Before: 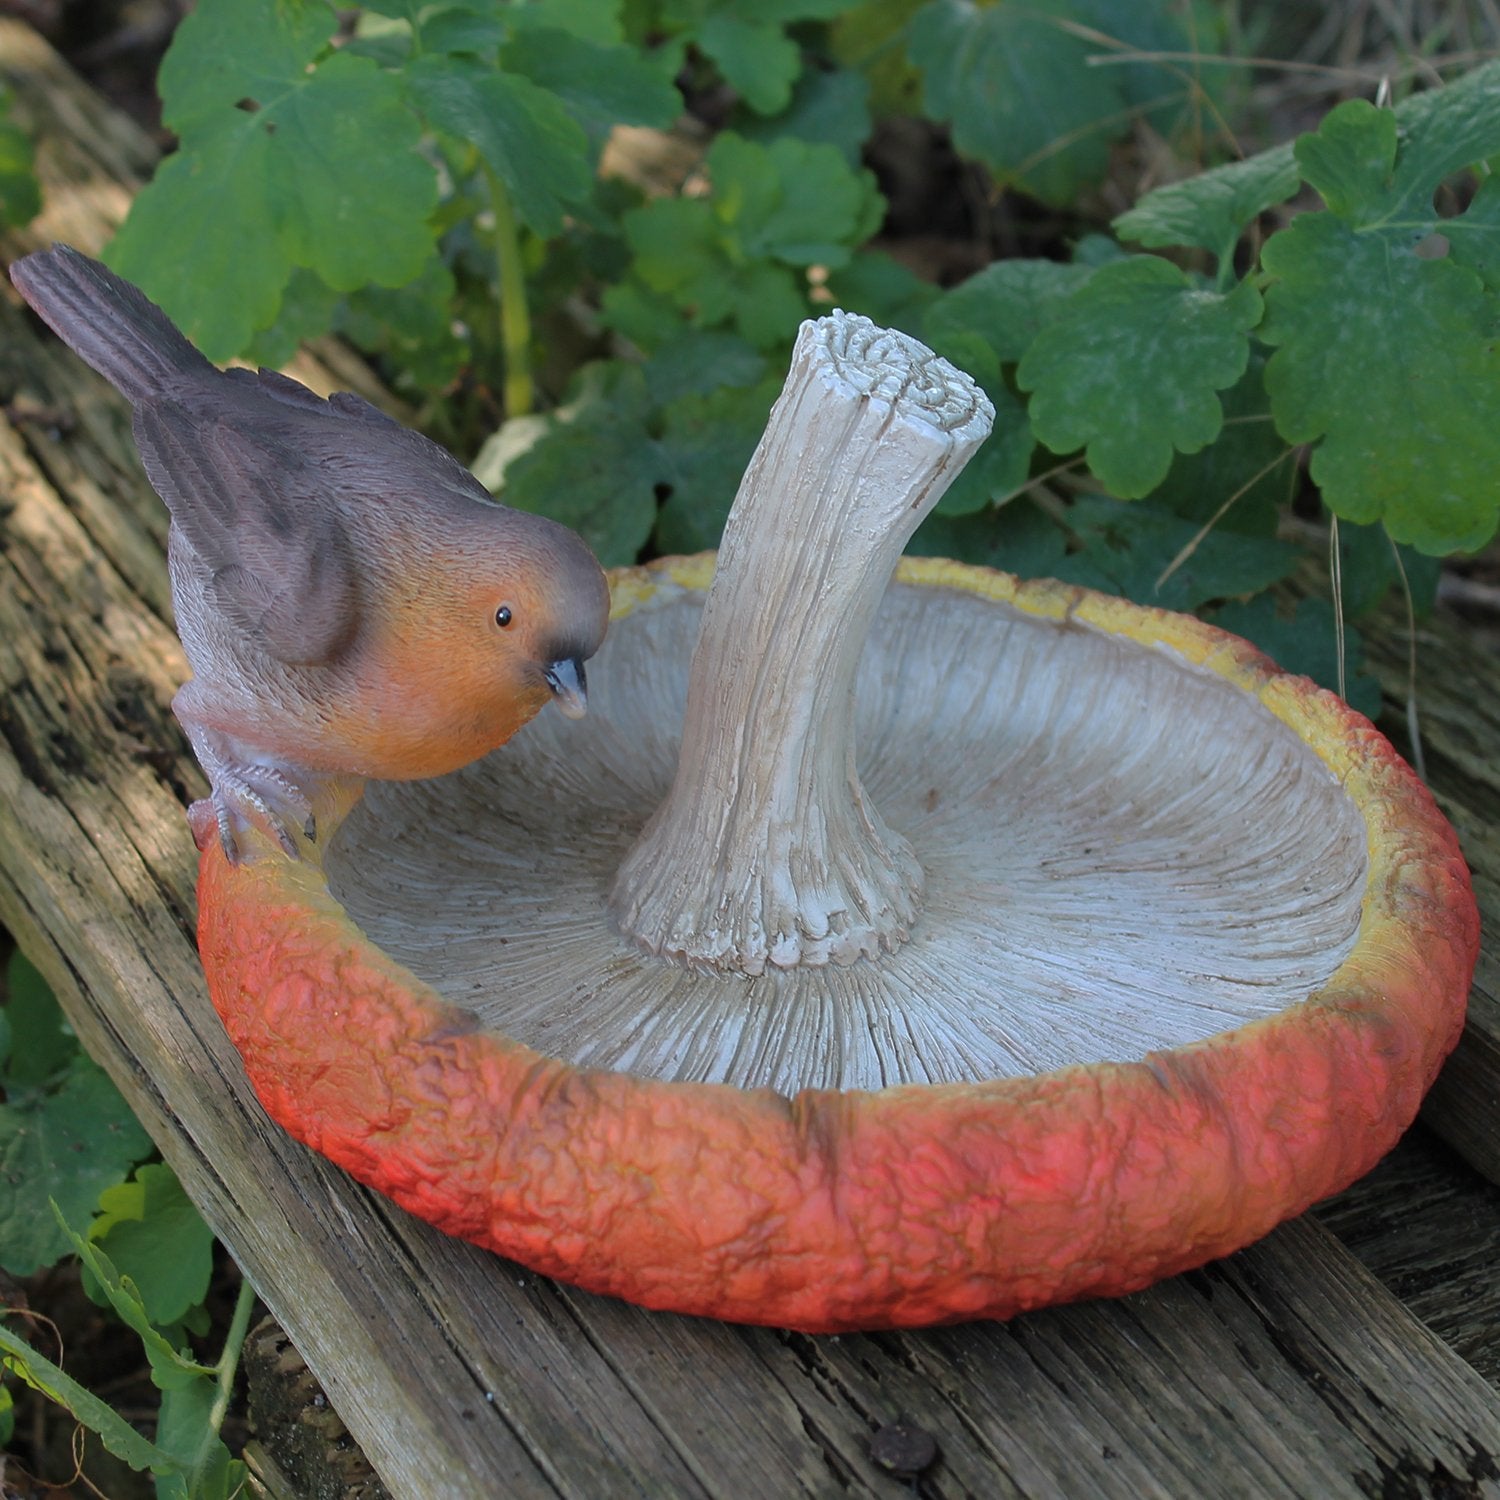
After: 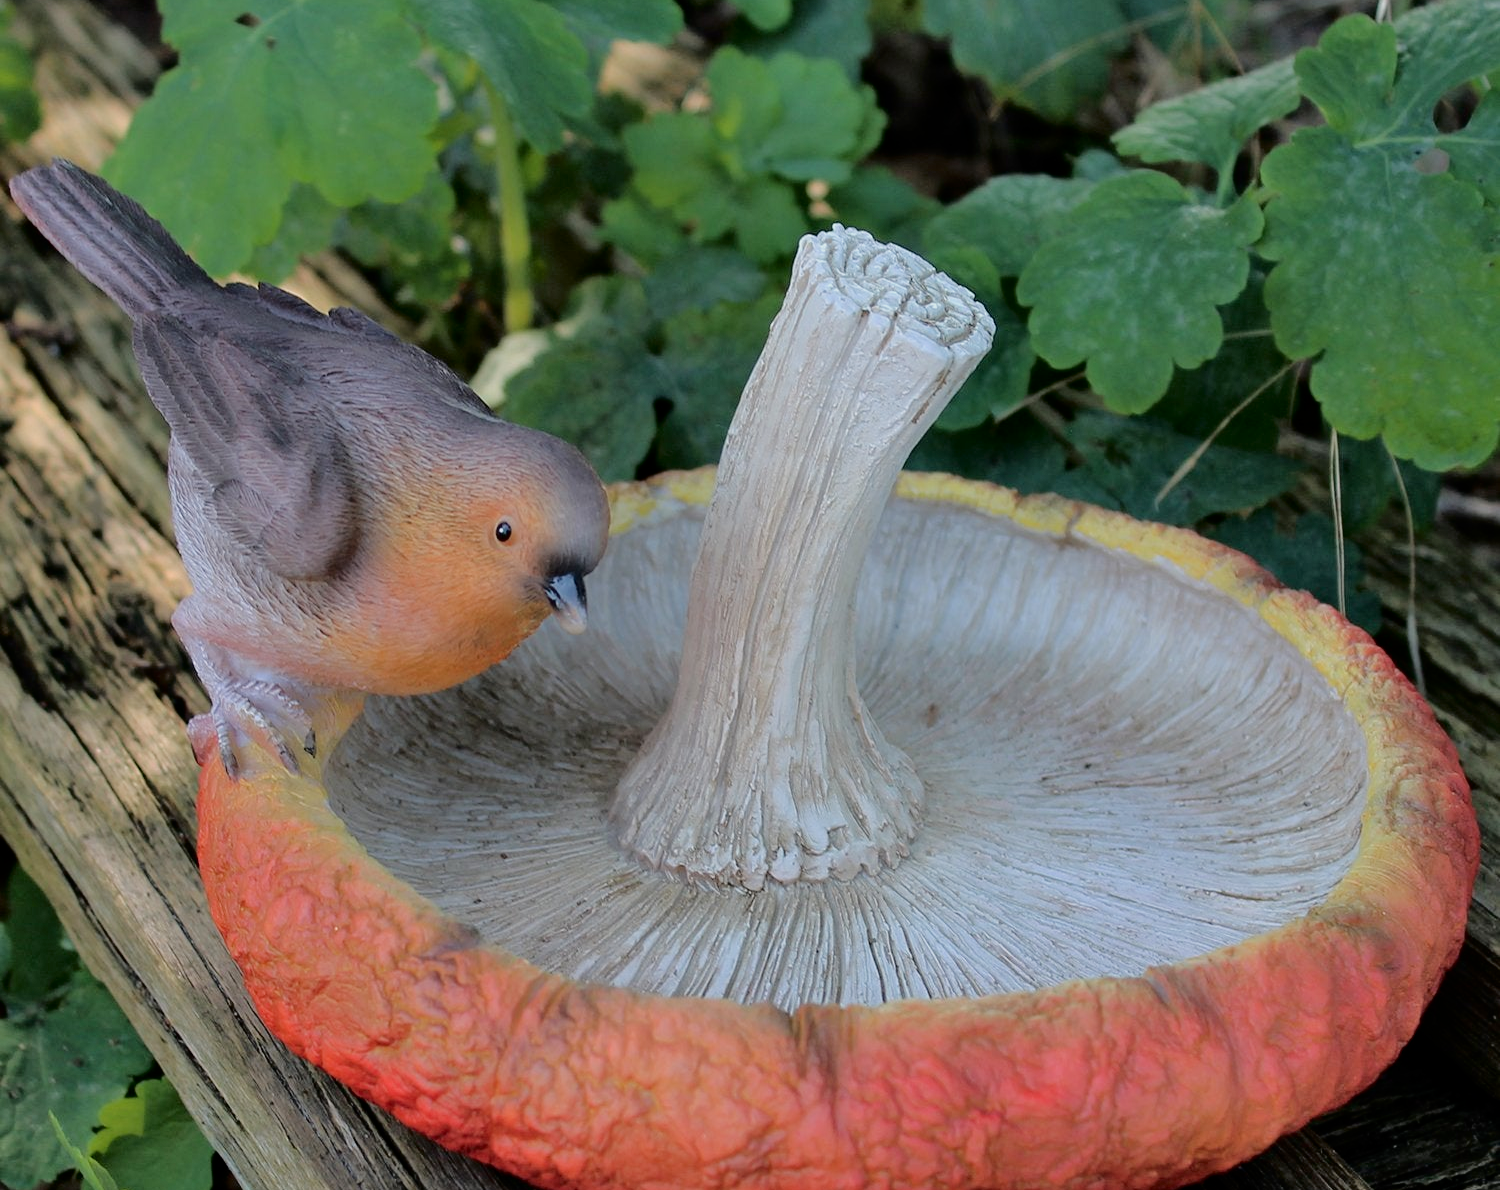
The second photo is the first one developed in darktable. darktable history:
fill light: exposure -2 EV, width 8.6
shadows and highlights: soften with gaussian
crop and rotate: top 5.667%, bottom 14.937%
exposure: black level correction 0.001, exposure 0.3 EV, compensate highlight preservation false
filmic rgb: white relative exposure 3.8 EV, hardness 4.35
